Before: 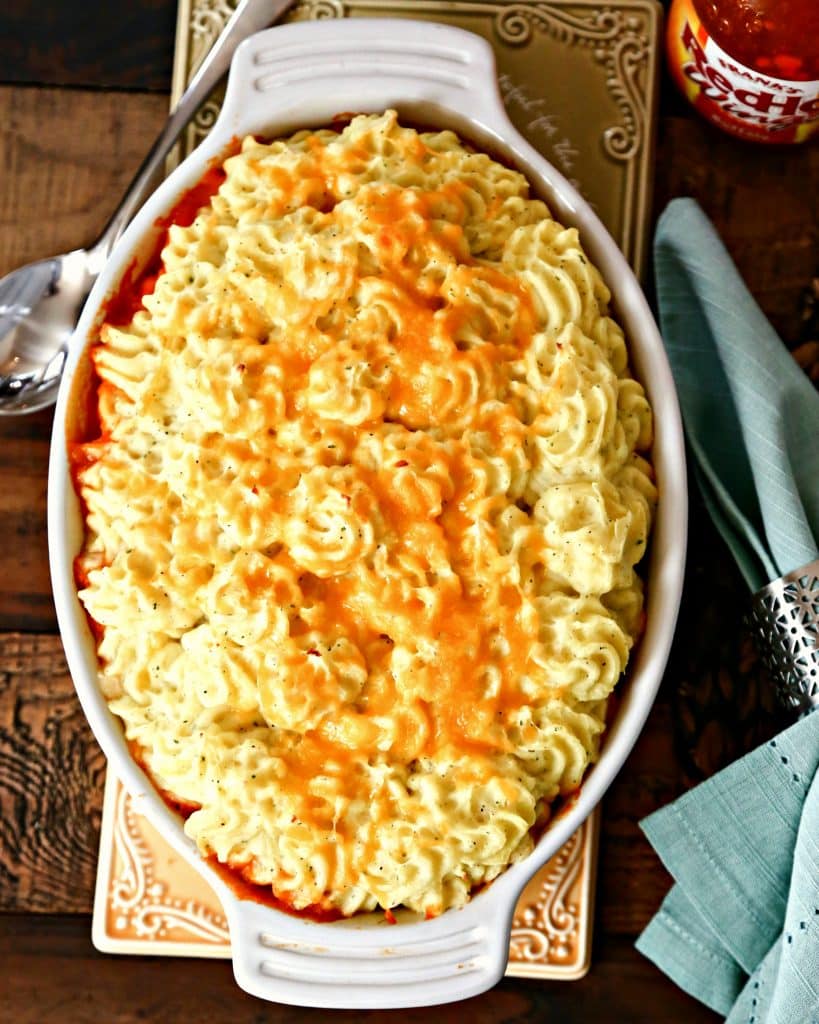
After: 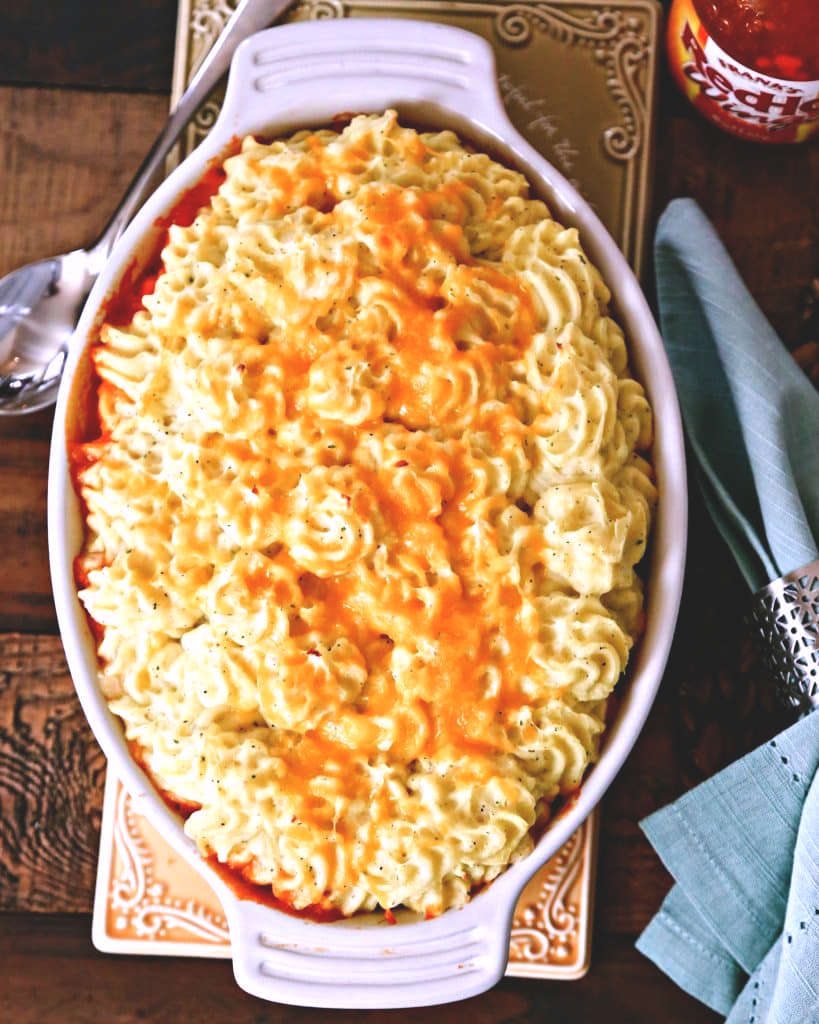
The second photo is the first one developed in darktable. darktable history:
exposure: black level correction -0.015, compensate highlight preservation false
white balance: red 1.042, blue 1.17
